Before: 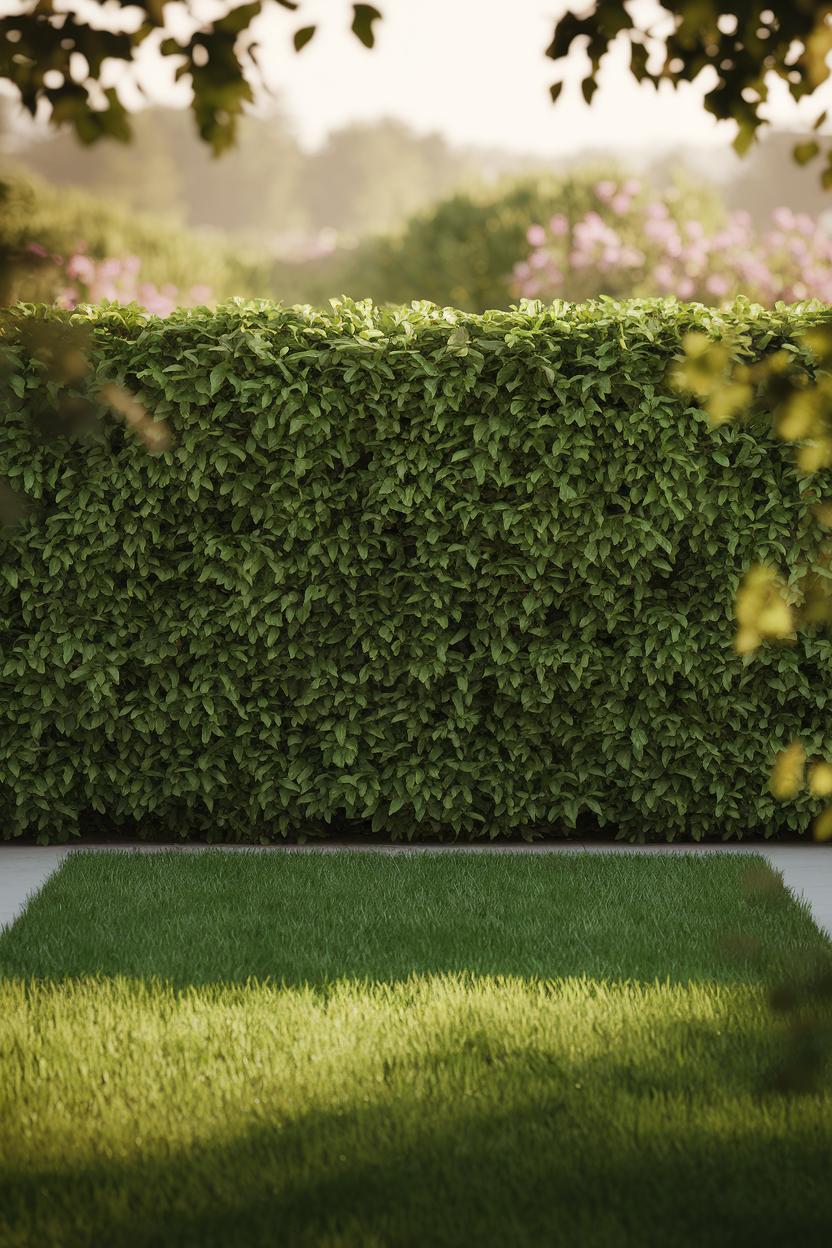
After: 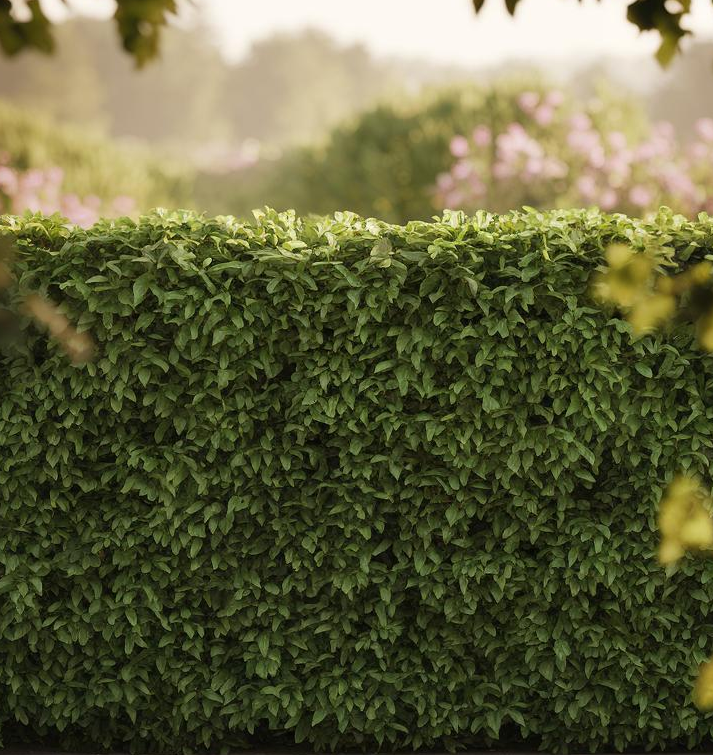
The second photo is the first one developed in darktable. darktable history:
crop and rotate: left 9.343%, top 7.139%, right 4.848%, bottom 32.364%
